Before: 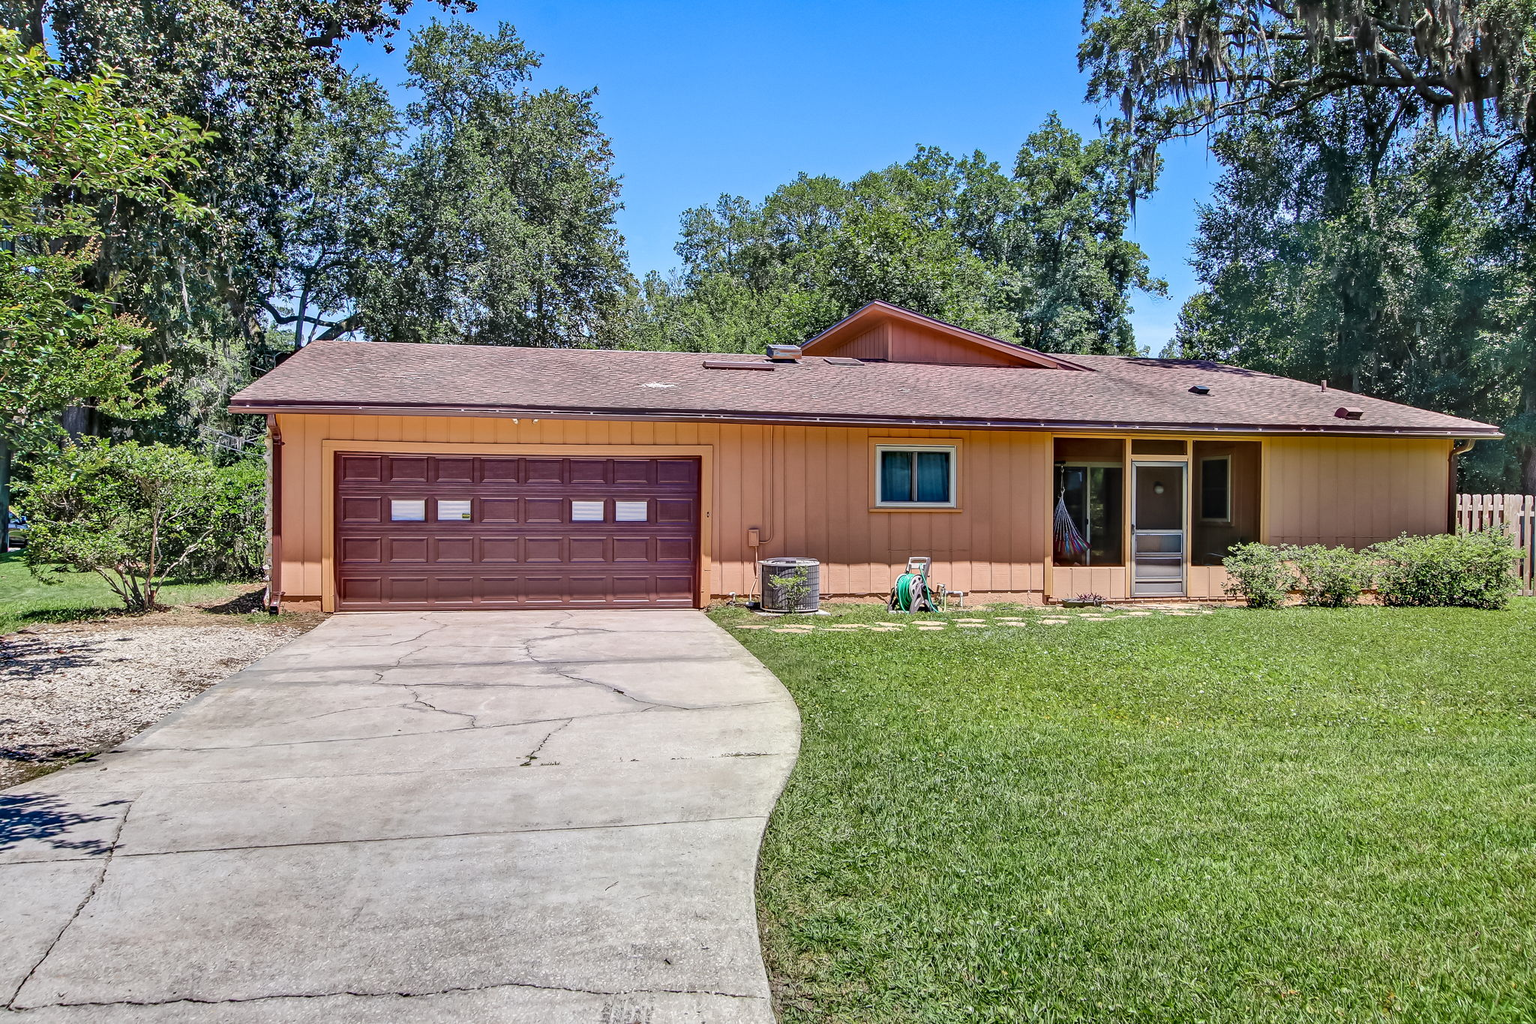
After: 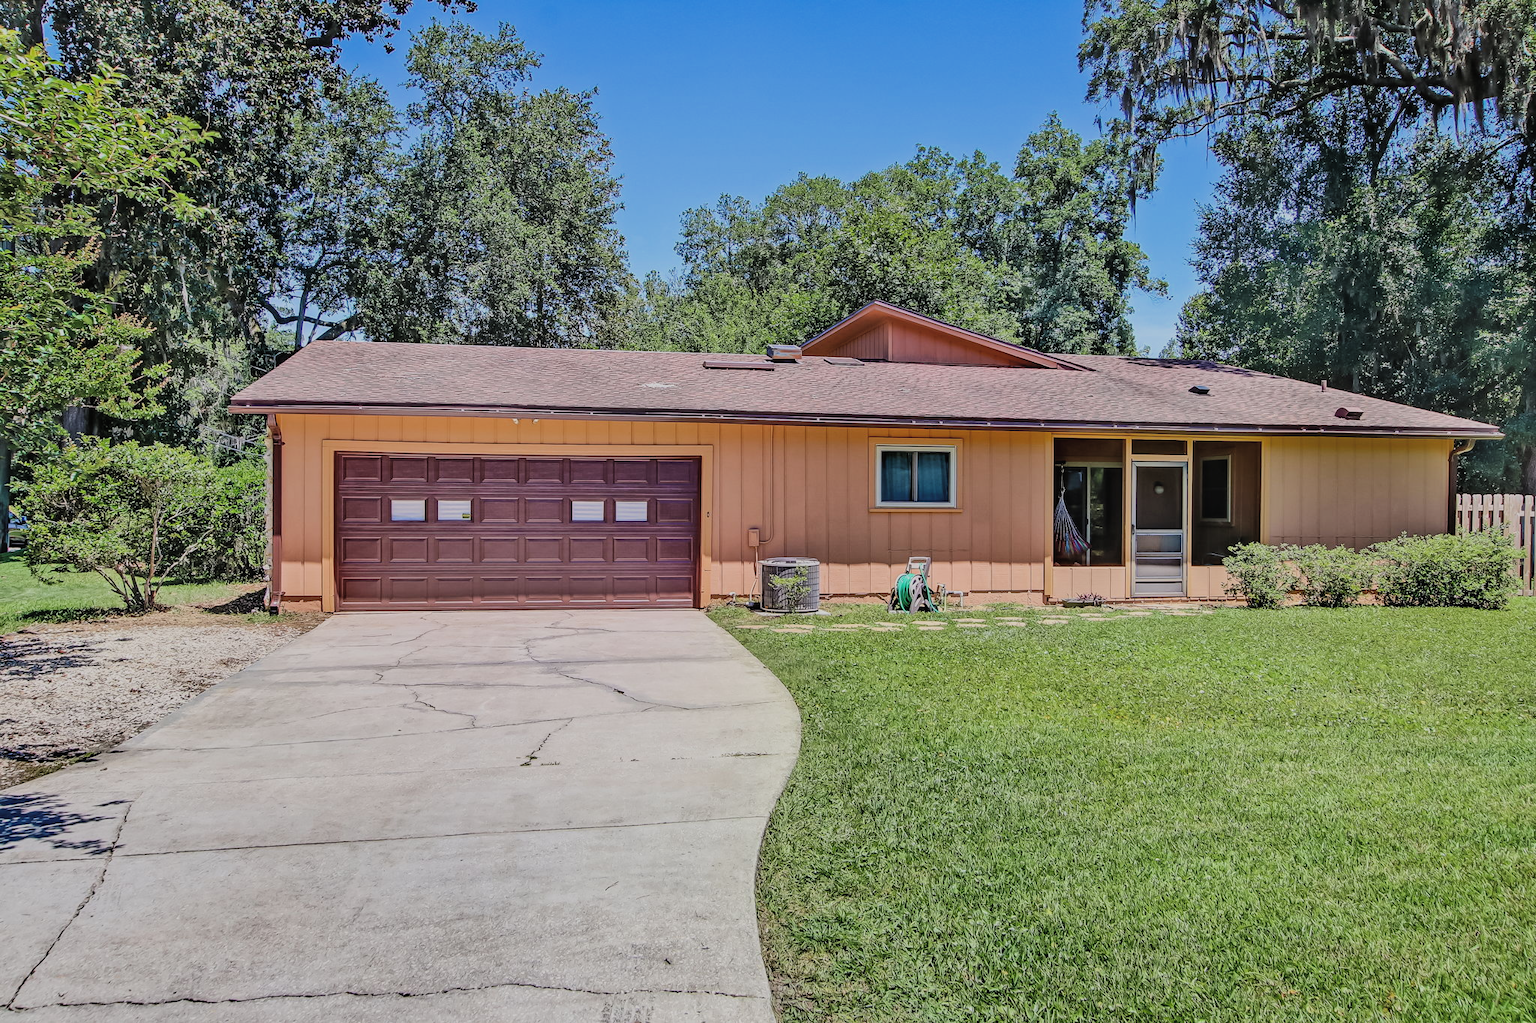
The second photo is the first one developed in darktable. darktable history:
filmic rgb: black relative exposure -7.15 EV, white relative exposure 5.36 EV, hardness 3.02, color science v6 (2022)
exposure: black level correction -0.008, exposure 0.067 EV, compensate highlight preservation false
